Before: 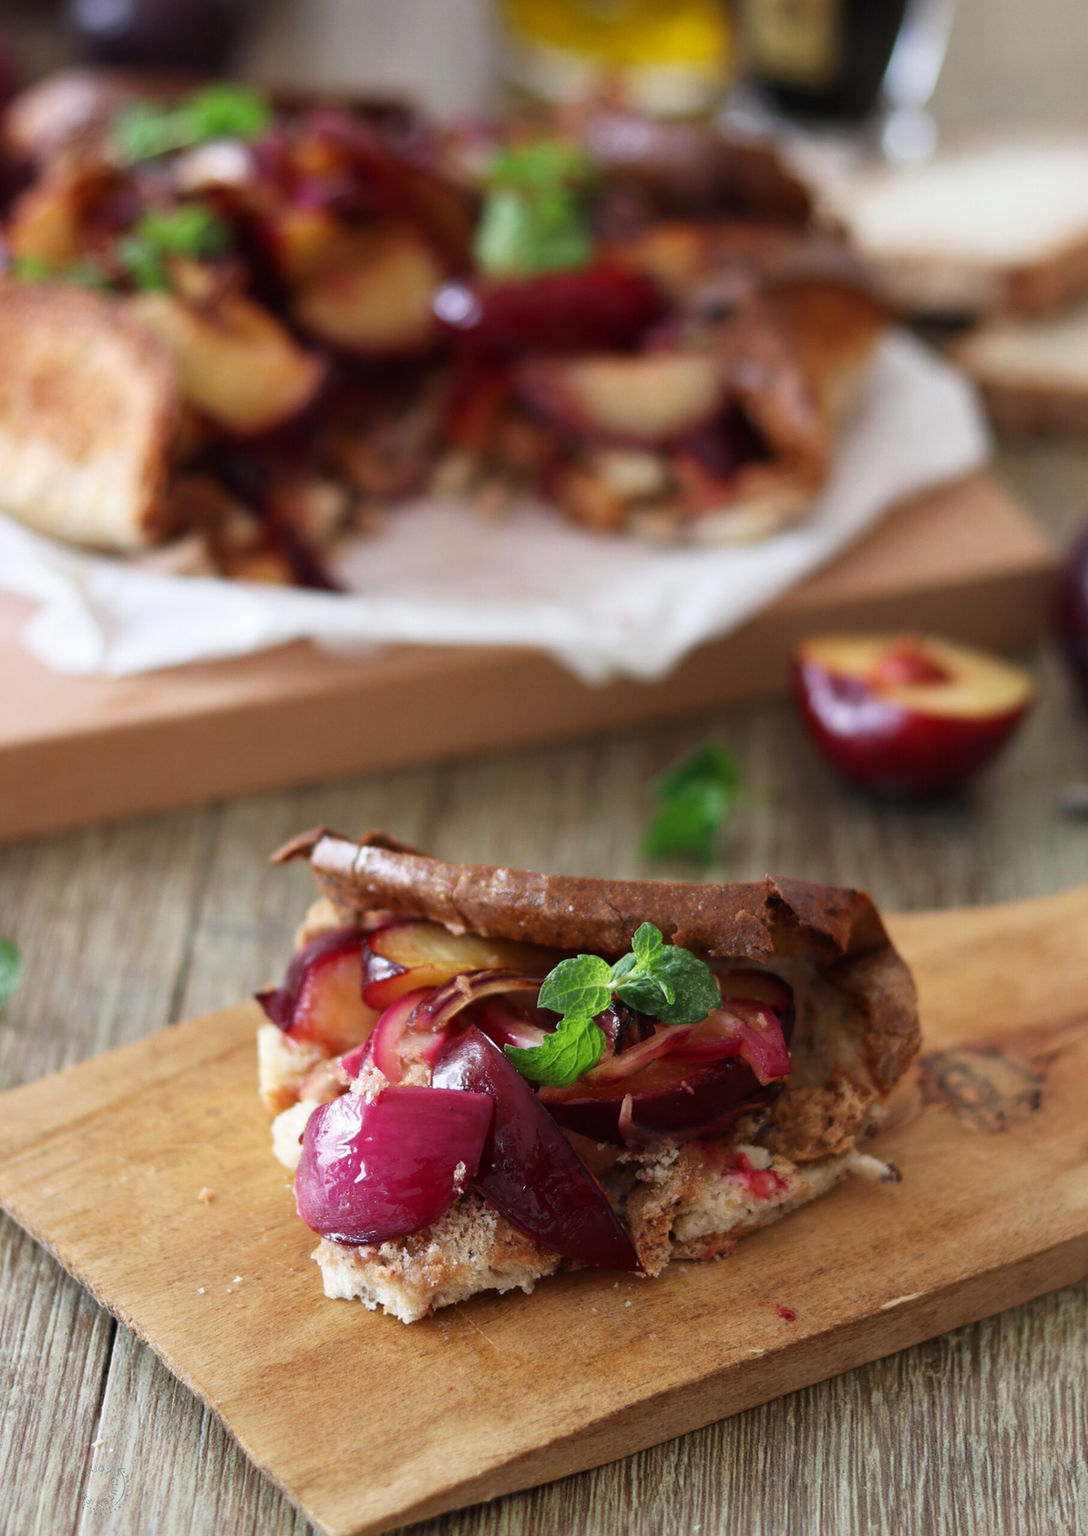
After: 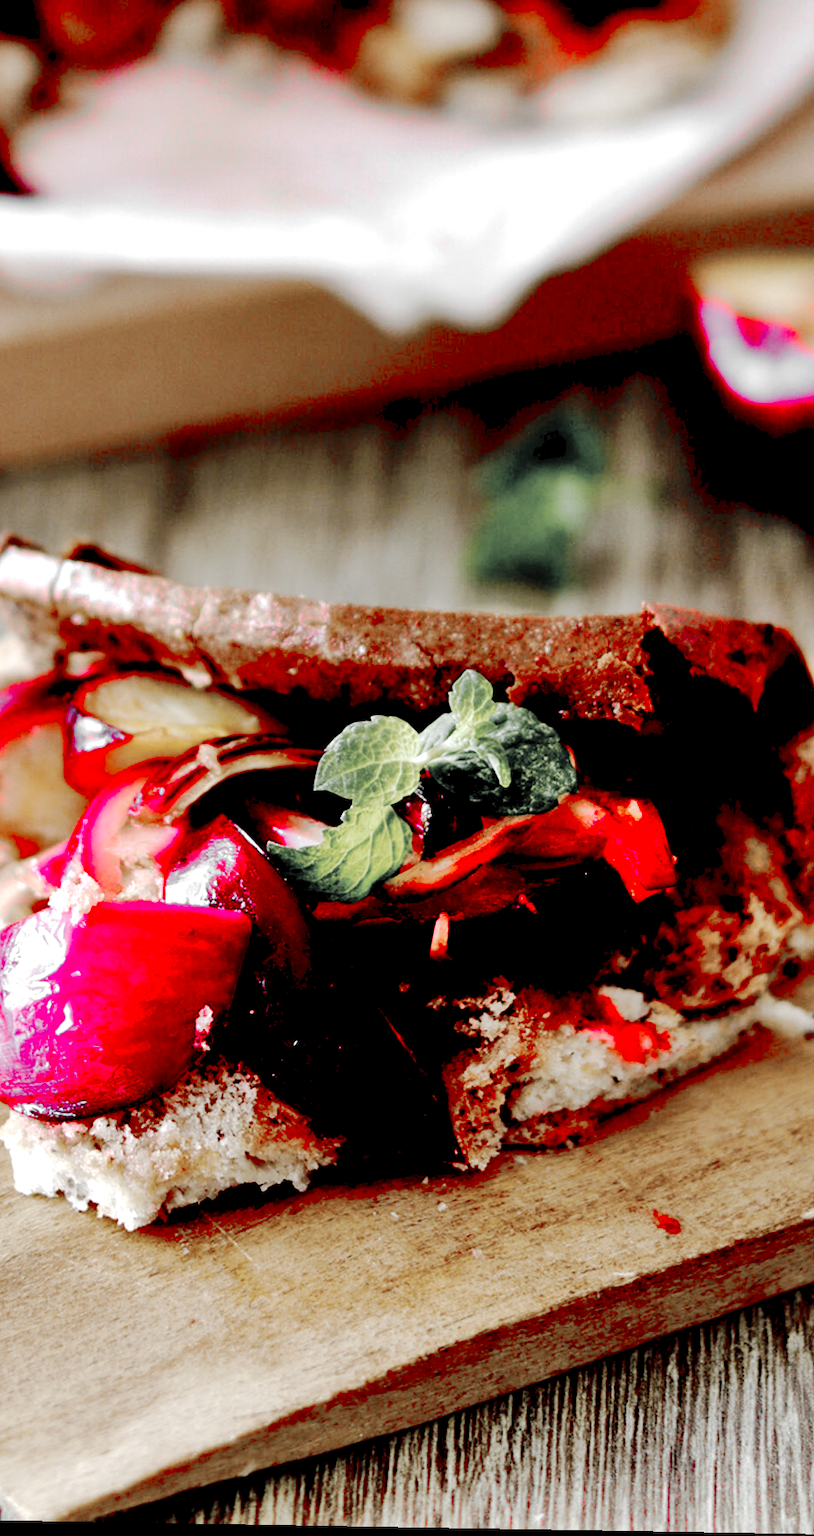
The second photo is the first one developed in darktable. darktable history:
exposure: black level correction 0.04, exposure 0.5 EV, compensate highlight preservation false
white balance: red 0.982, blue 1.018
color zones: curves: ch1 [(0, 0.831) (0.08, 0.771) (0.157, 0.268) (0.241, 0.207) (0.562, -0.005) (0.714, -0.013) (0.876, 0.01) (1, 0.831)]
crop and rotate: left 29.237%, top 31.152%, right 19.807%
tone curve: curves: ch0 [(0, 0) (0.003, 0.058) (0.011, 0.059) (0.025, 0.061) (0.044, 0.067) (0.069, 0.084) (0.1, 0.102) (0.136, 0.124) (0.177, 0.171) (0.224, 0.246) (0.277, 0.324) (0.335, 0.411) (0.399, 0.509) (0.468, 0.605) (0.543, 0.688) (0.623, 0.738) (0.709, 0.798) (0.801, 0.852) (0.898, 0.911) (1, 1)], preserve colors none
shadows and highlights: soften with gaussian
rotate and perspective: lens shift (vertical) 0.048, lens shift (horizontal) -0.024, automatic cropping off
